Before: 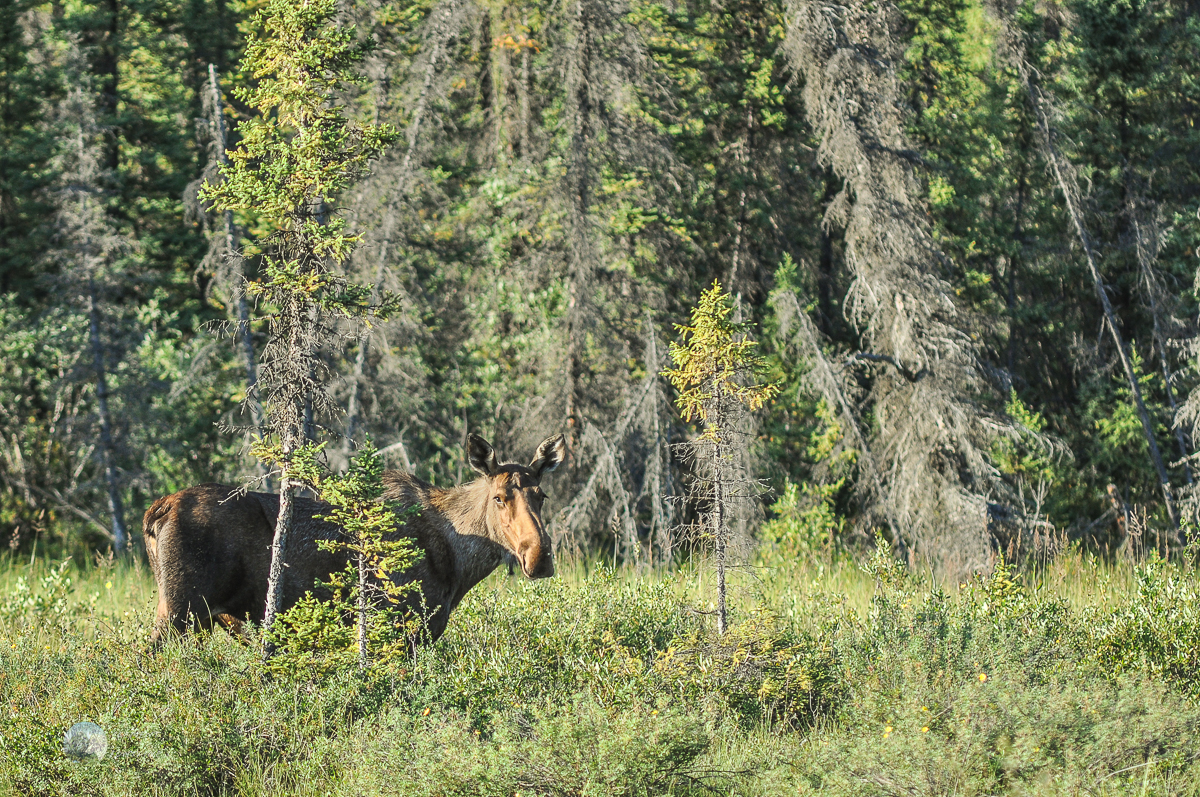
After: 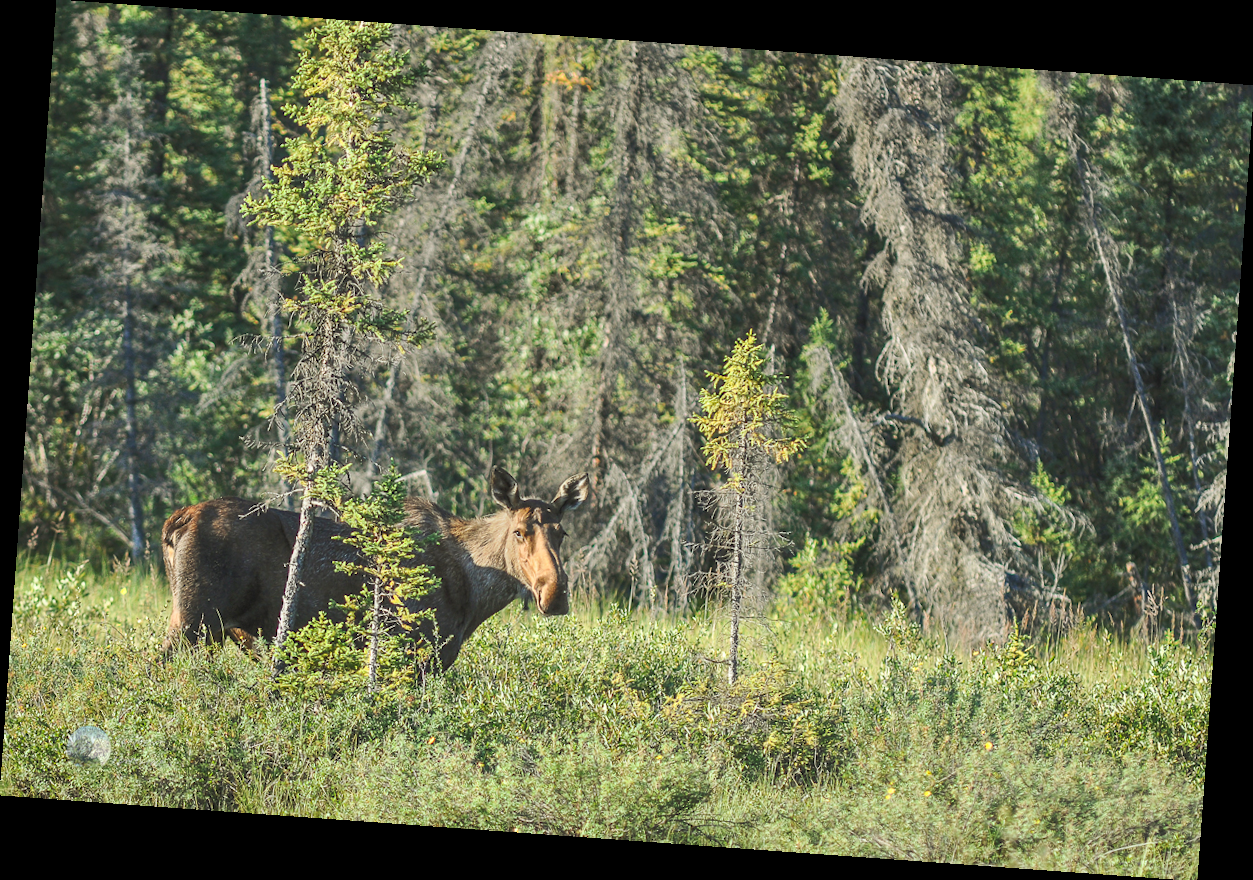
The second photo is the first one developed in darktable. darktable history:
rgb curve: curves: ch0 [(0, 0) (0.093, 0.159) (0.241, 0.265) (0.414, 0.42) (1, 1)], compensate middle gray true, preserve colors basic power
rotate and perspective: rotation 4.1°, automatic cropping off
tone equalizer: on, module defaults
